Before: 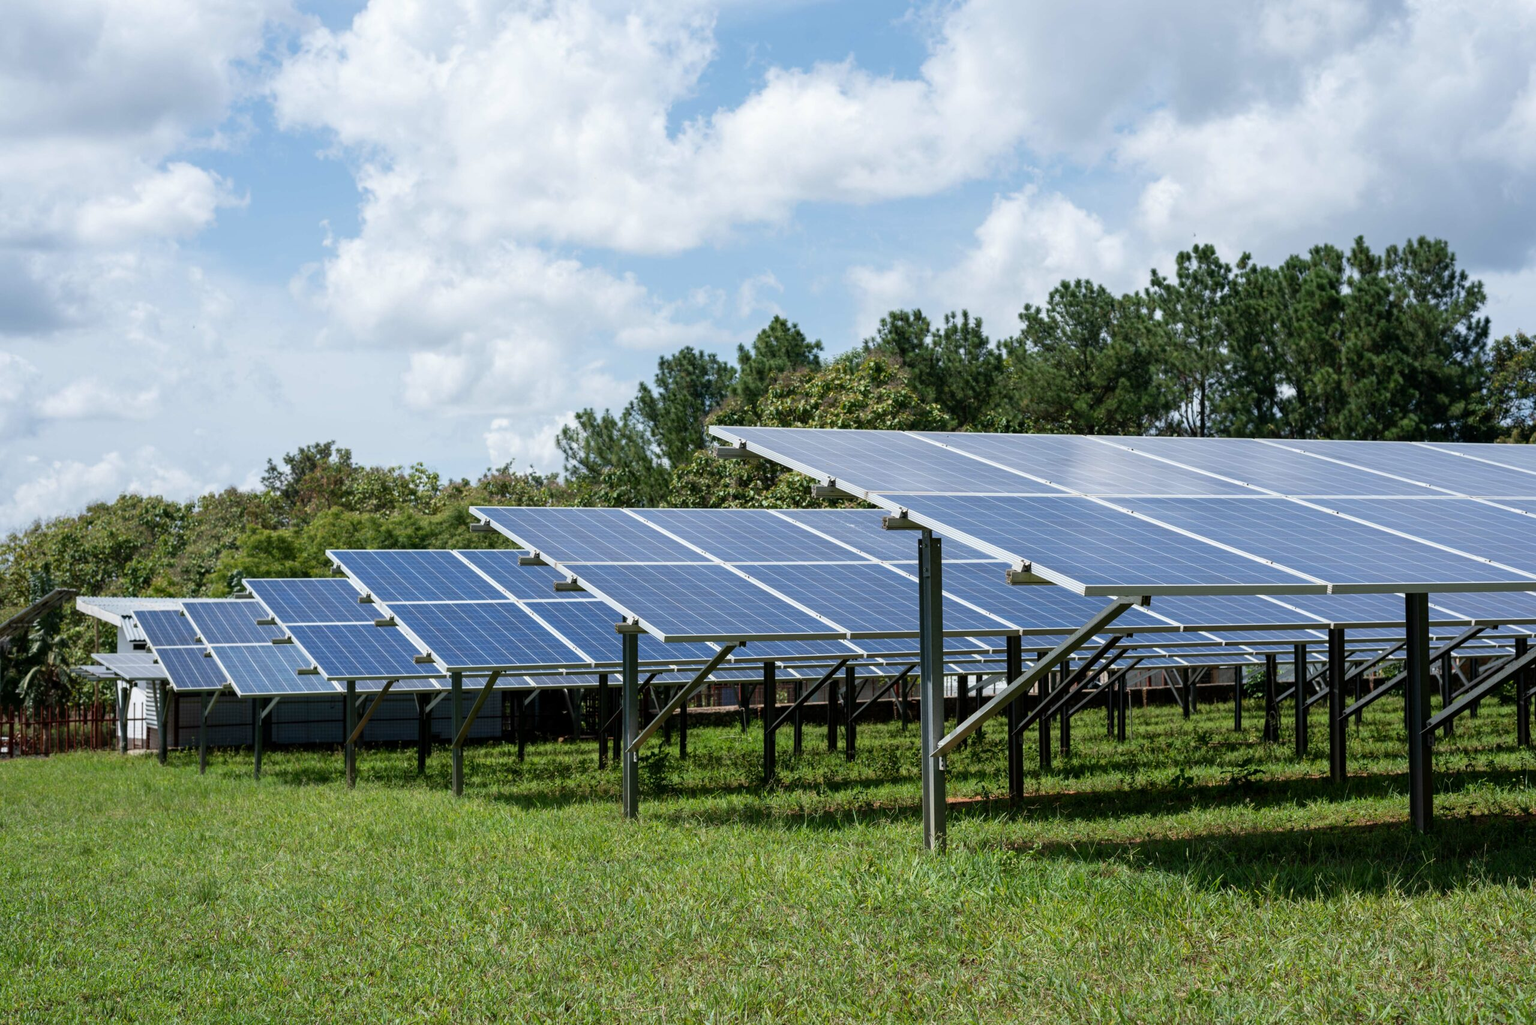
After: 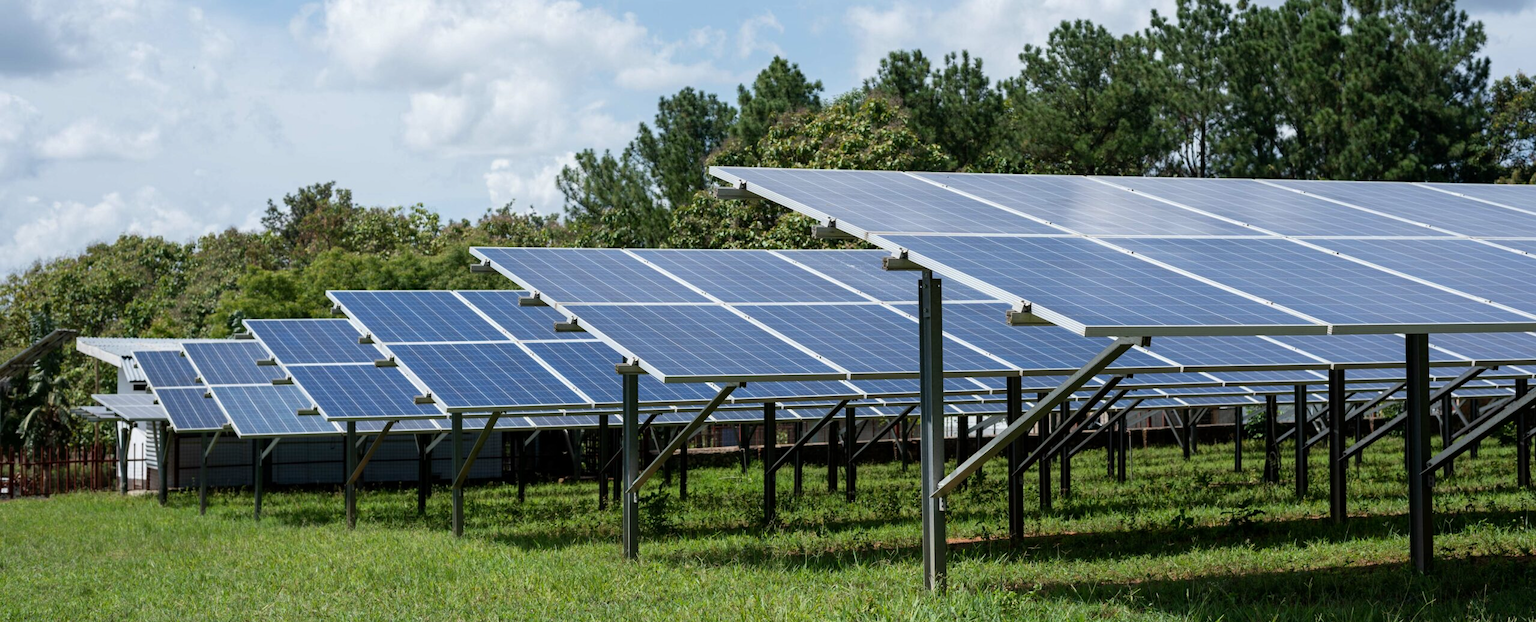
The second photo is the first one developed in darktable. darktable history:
levels: mode automatic, gray 50.8%
crop and rotate: top 25.357%, bottom 13.942%
